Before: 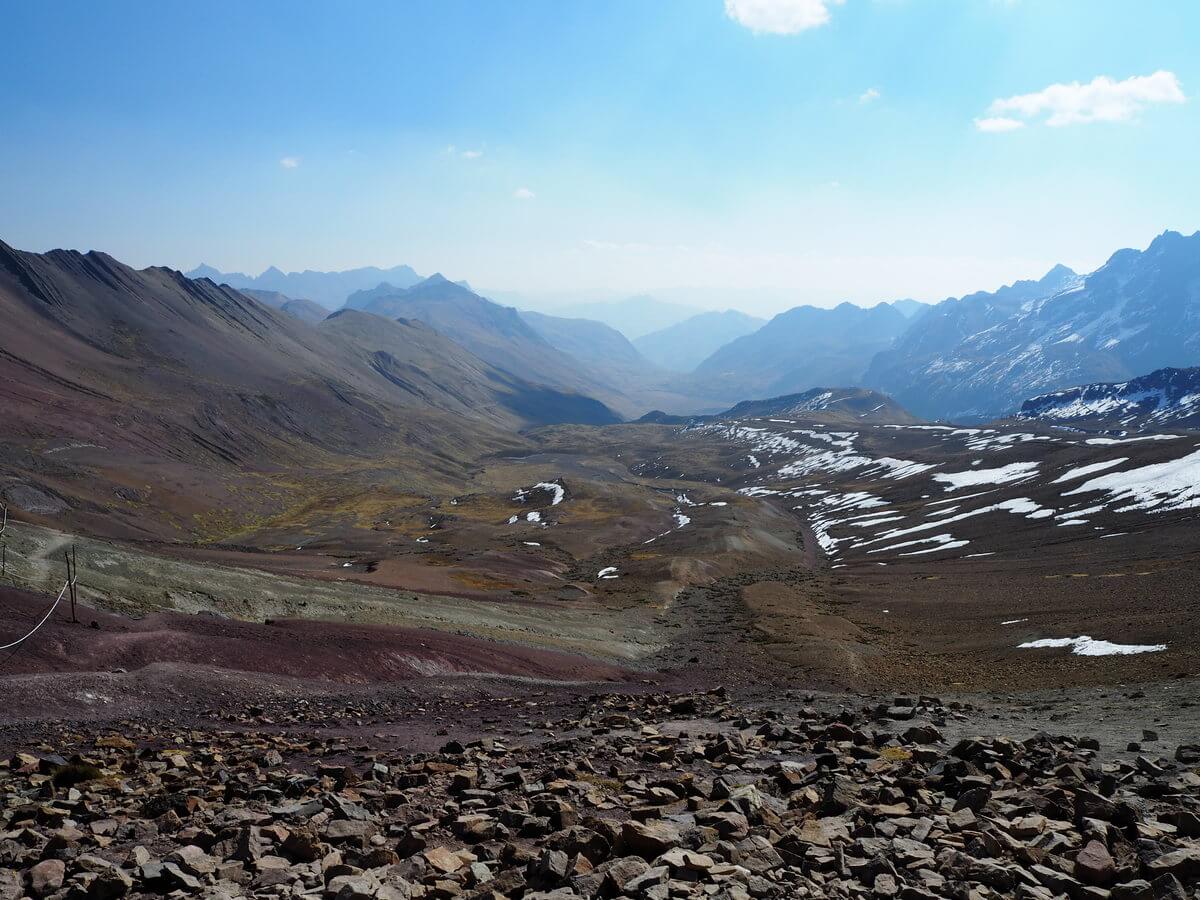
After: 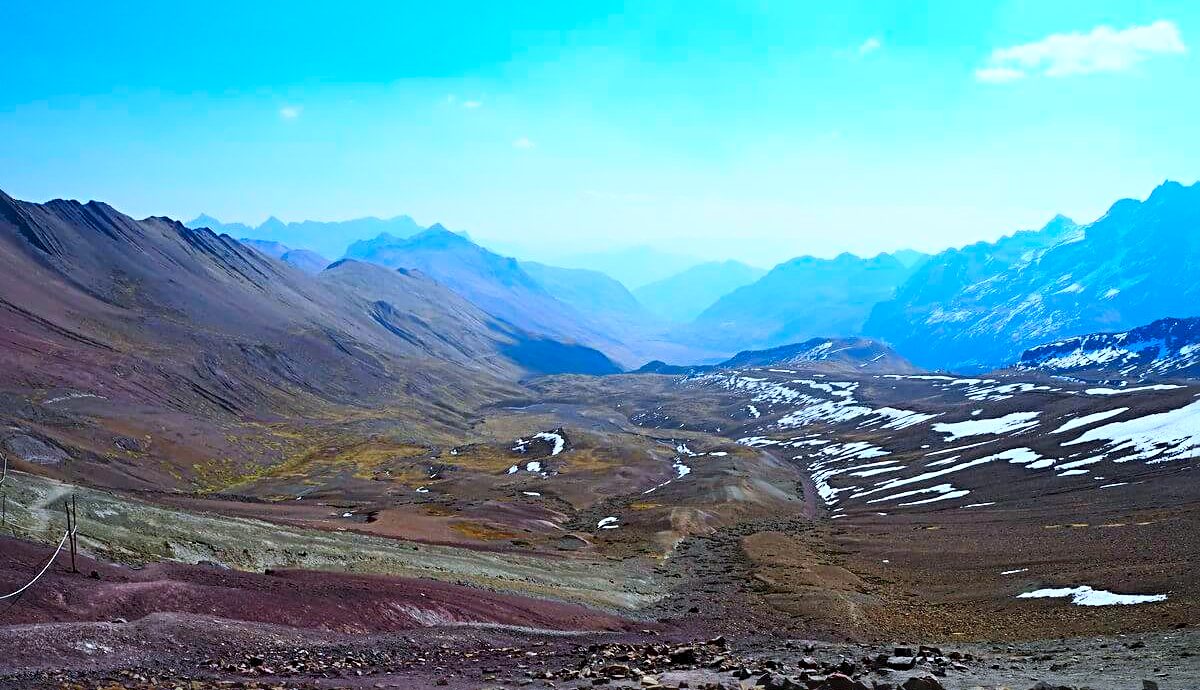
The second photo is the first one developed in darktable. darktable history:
contrast brightness saturation: contrast 0.2, brightness 0.2, saturation 0.8
sharpen: radius 4
crop: top 5.667%, bottom 17.637%
white balance: red 0.954, blue 1.079
